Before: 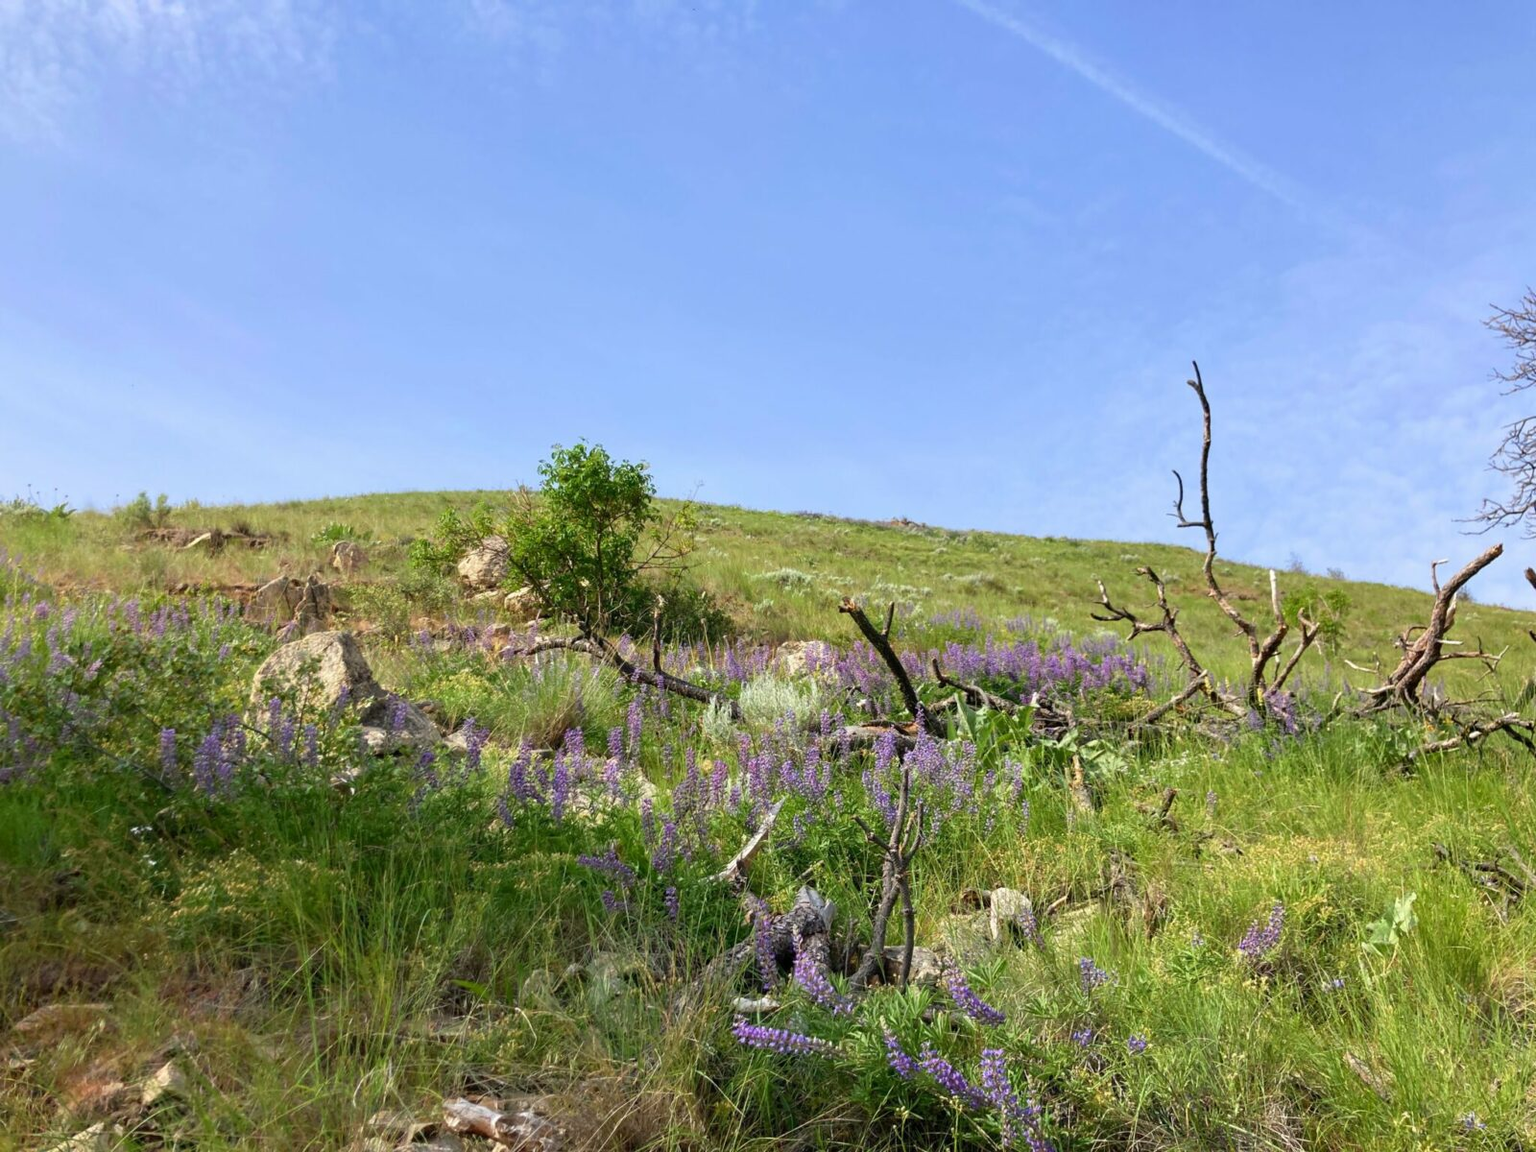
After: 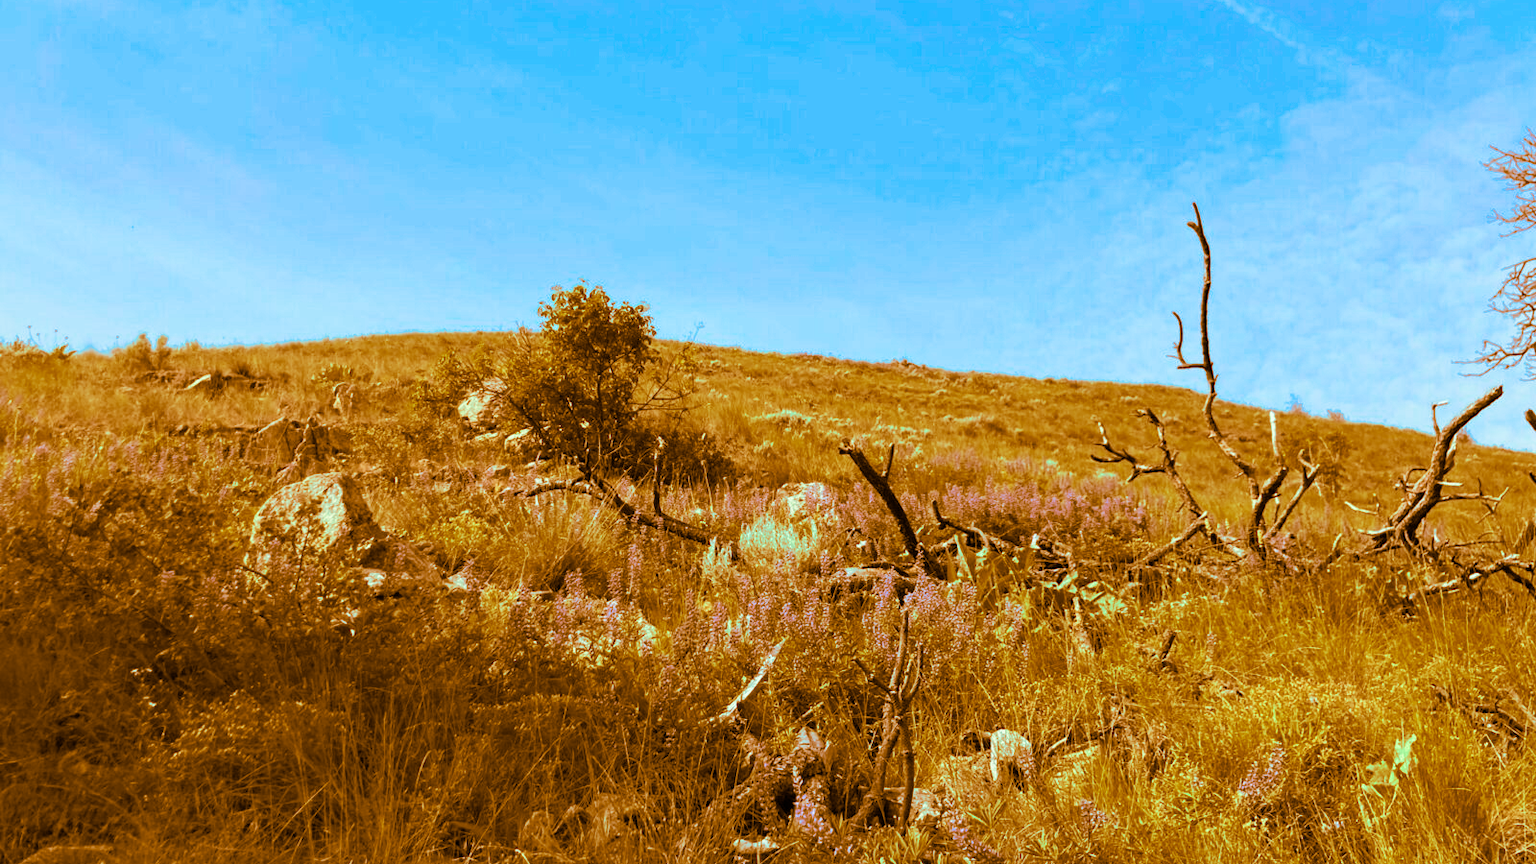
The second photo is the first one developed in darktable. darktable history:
color balance rgb: shadows lift › chroma 11.71%, shadows lift › hue 133.46°, power › chroma 2.15%, power › hue 166.83°, highlights gain › chroma 4%, highlights gain › hue 200.2°, perceptual saturation grading › global saturation 18.05%
split-toning: shadows › hue 26°, shadows › saturation 0.92, highlights › hue 40°, highlights › saturation 0.92, balance -63, compress 0%
crop: top 13.819%, bottom 11.169%
